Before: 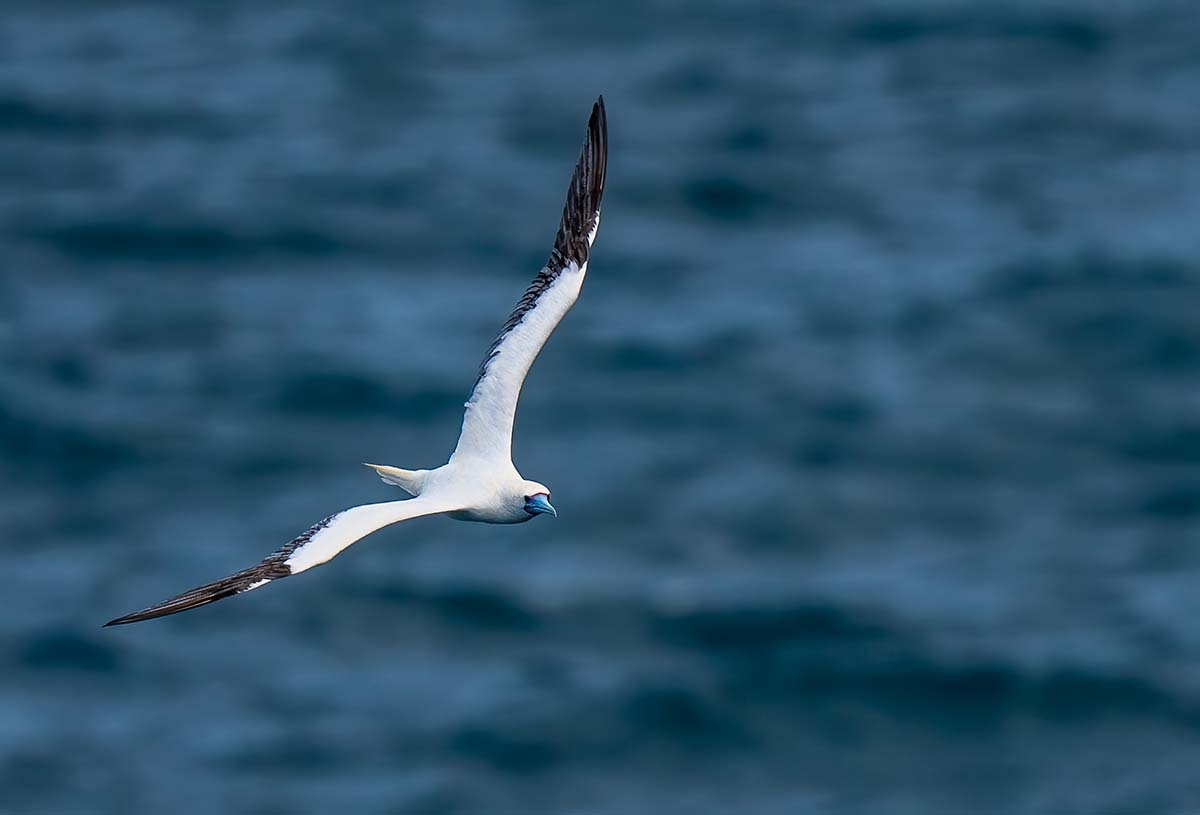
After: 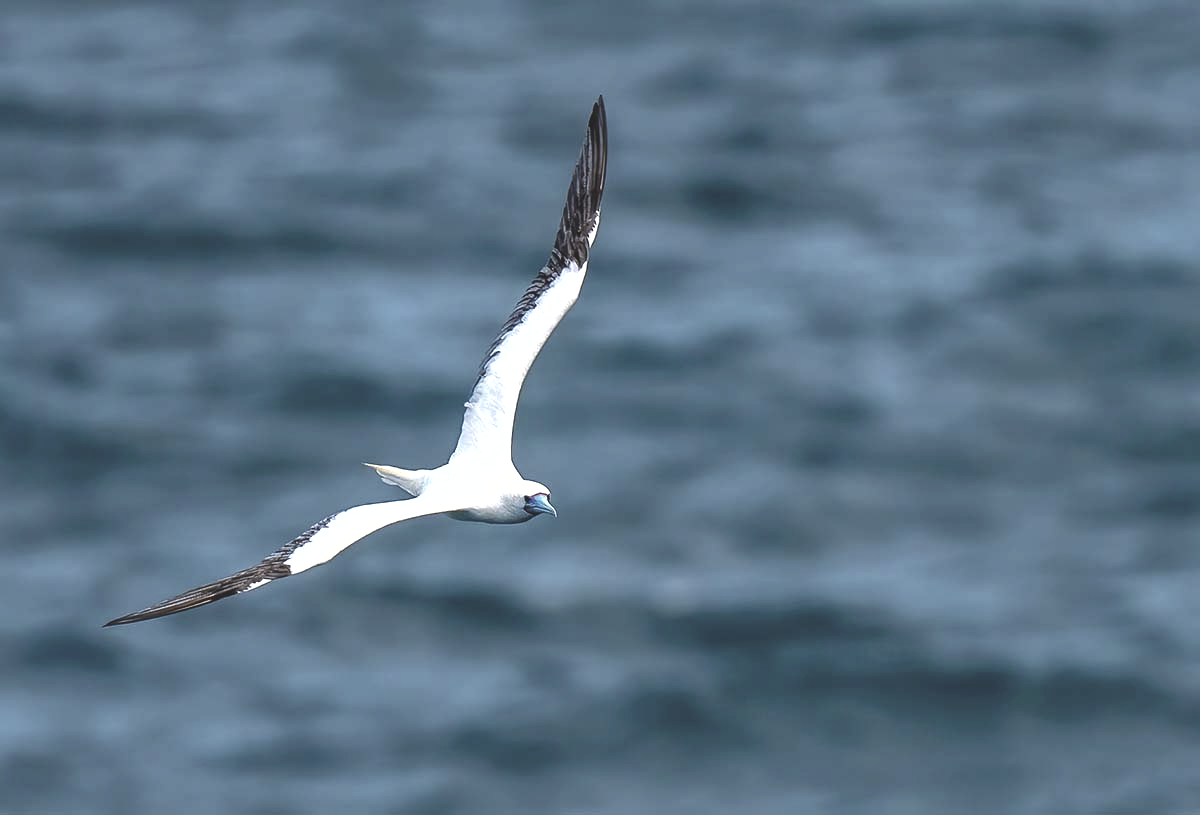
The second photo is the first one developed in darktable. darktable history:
contrast brightness saturation: contrast -0.05, saturation -0.41
exposure: black level correction -0.005, exposure 1.008 EV, compensate highlight preservation false
shadows and highlights: on, module defaults
